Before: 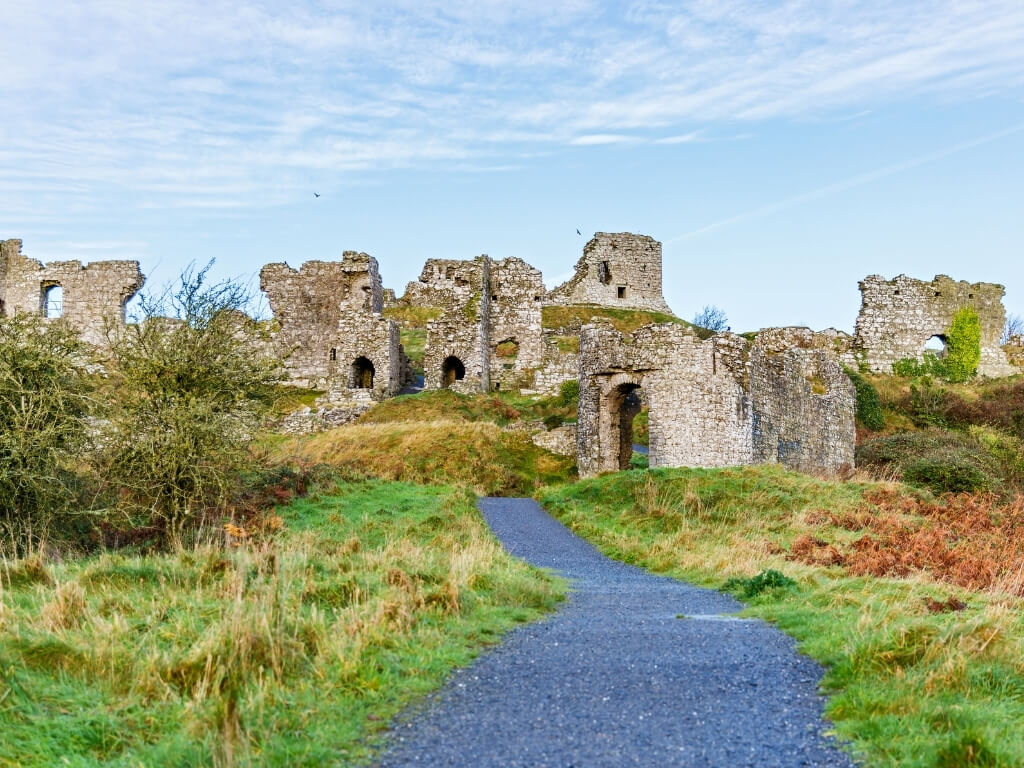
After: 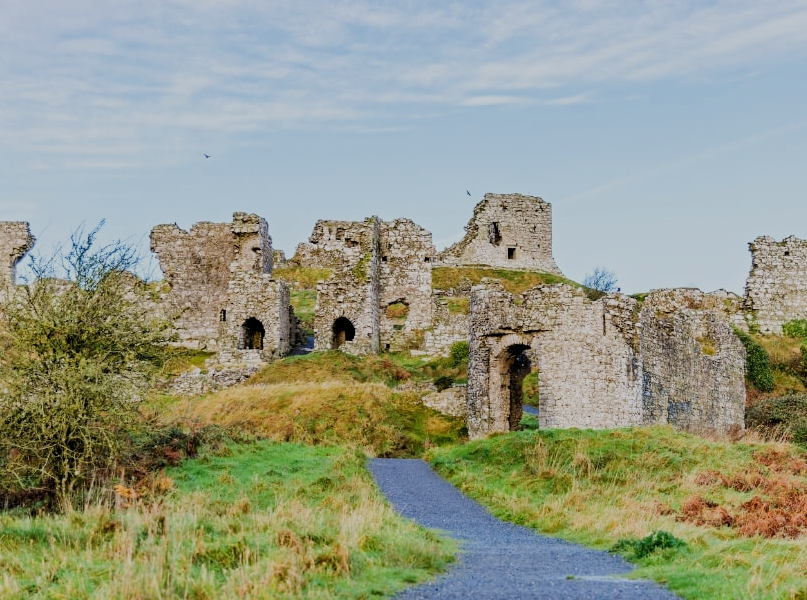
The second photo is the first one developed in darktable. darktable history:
filmic rgb: black relative exposure -6.98 EV, white relative exposure 5.63 EV, hardness 2.86
crop and rotate: left 10.77%, top 5.1%, right 10.41%, bottom 16.76%
